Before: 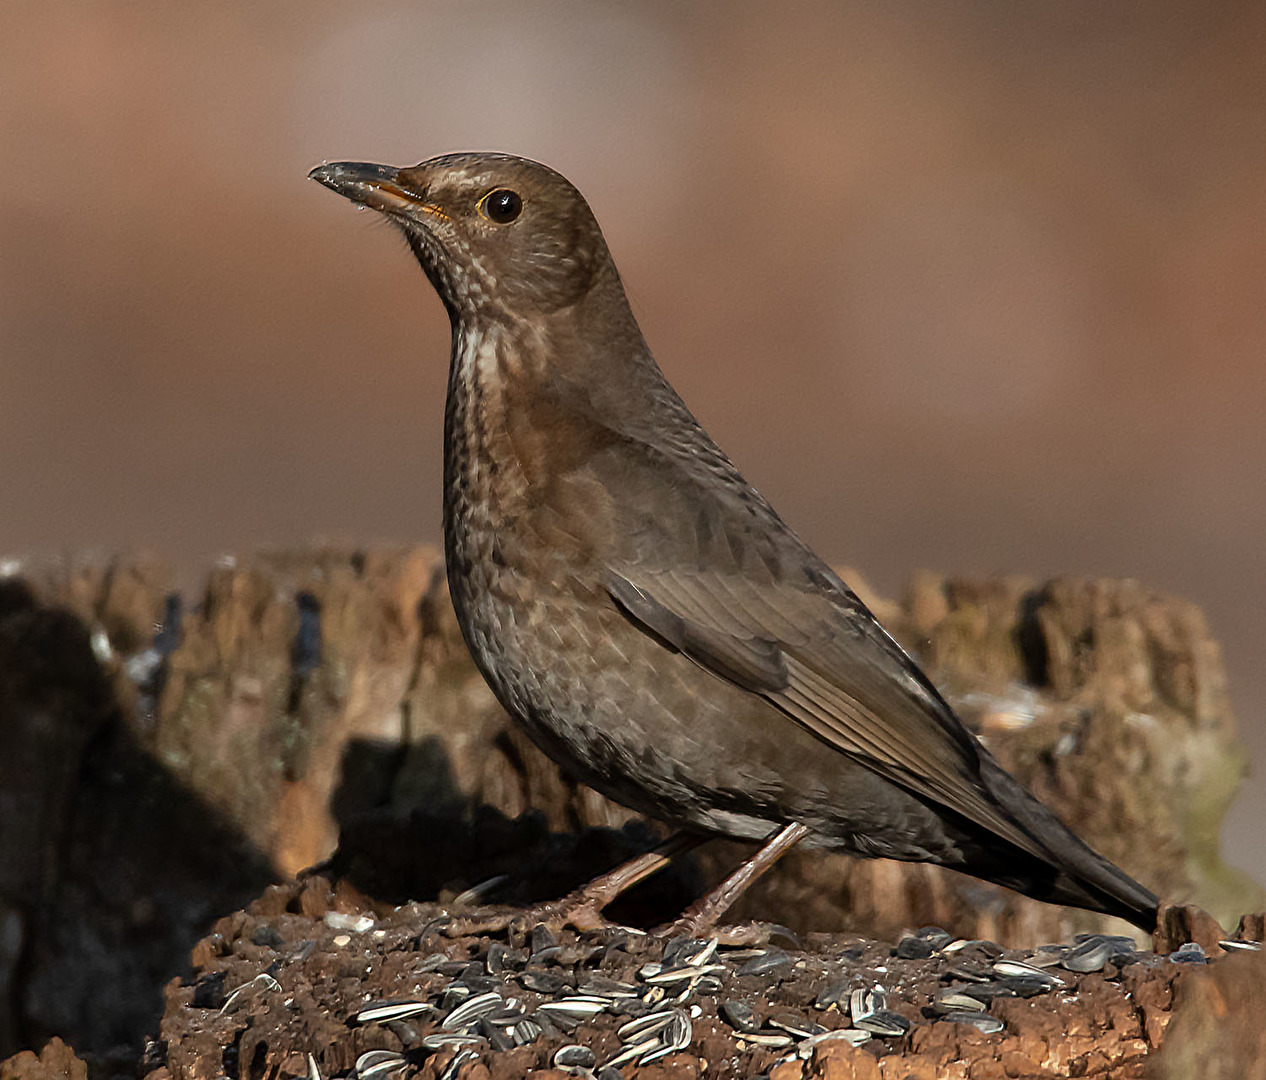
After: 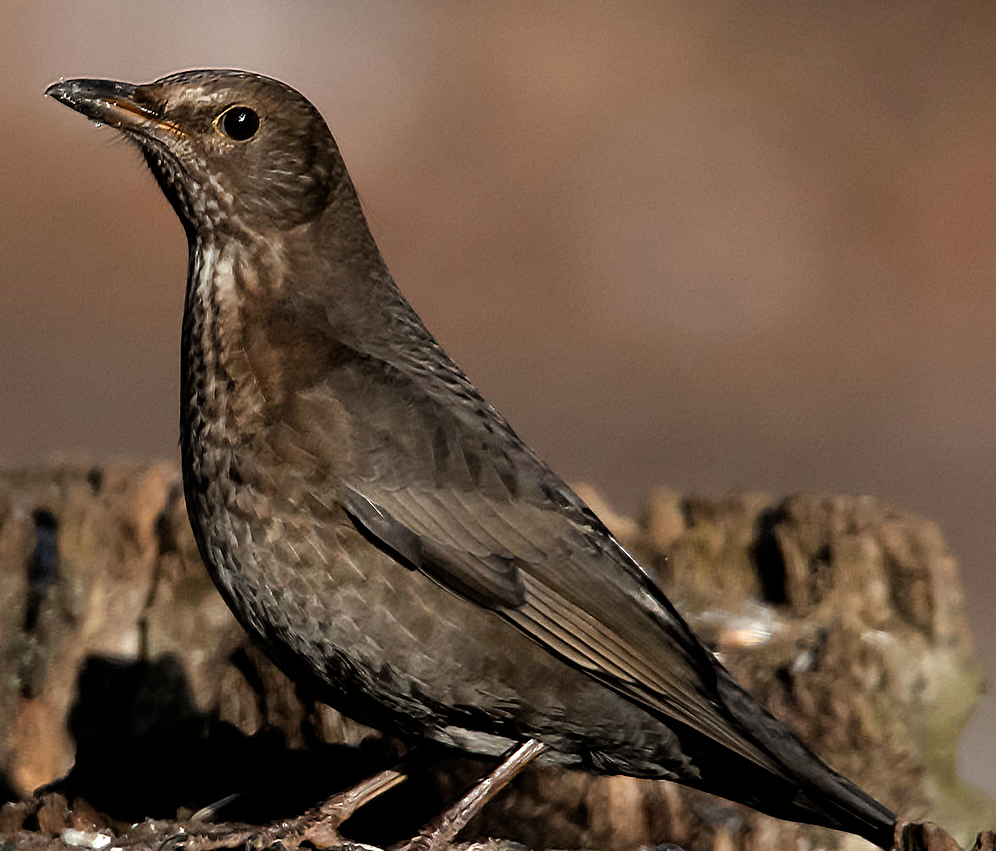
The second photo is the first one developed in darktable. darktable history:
filmic rgb: black relative exposure -8.29 EV, white relative exposure 2.2 EV, target white luminance 99.878%, hardness 7.07, latitude 75.58%, contrast 1.318, highlights saturation mix -2.45%, shadows ↔ highlights balance 29.83%
crop and rotate: left 20.85%, top 7.714%, right 0.431%, bottom 13.453%
